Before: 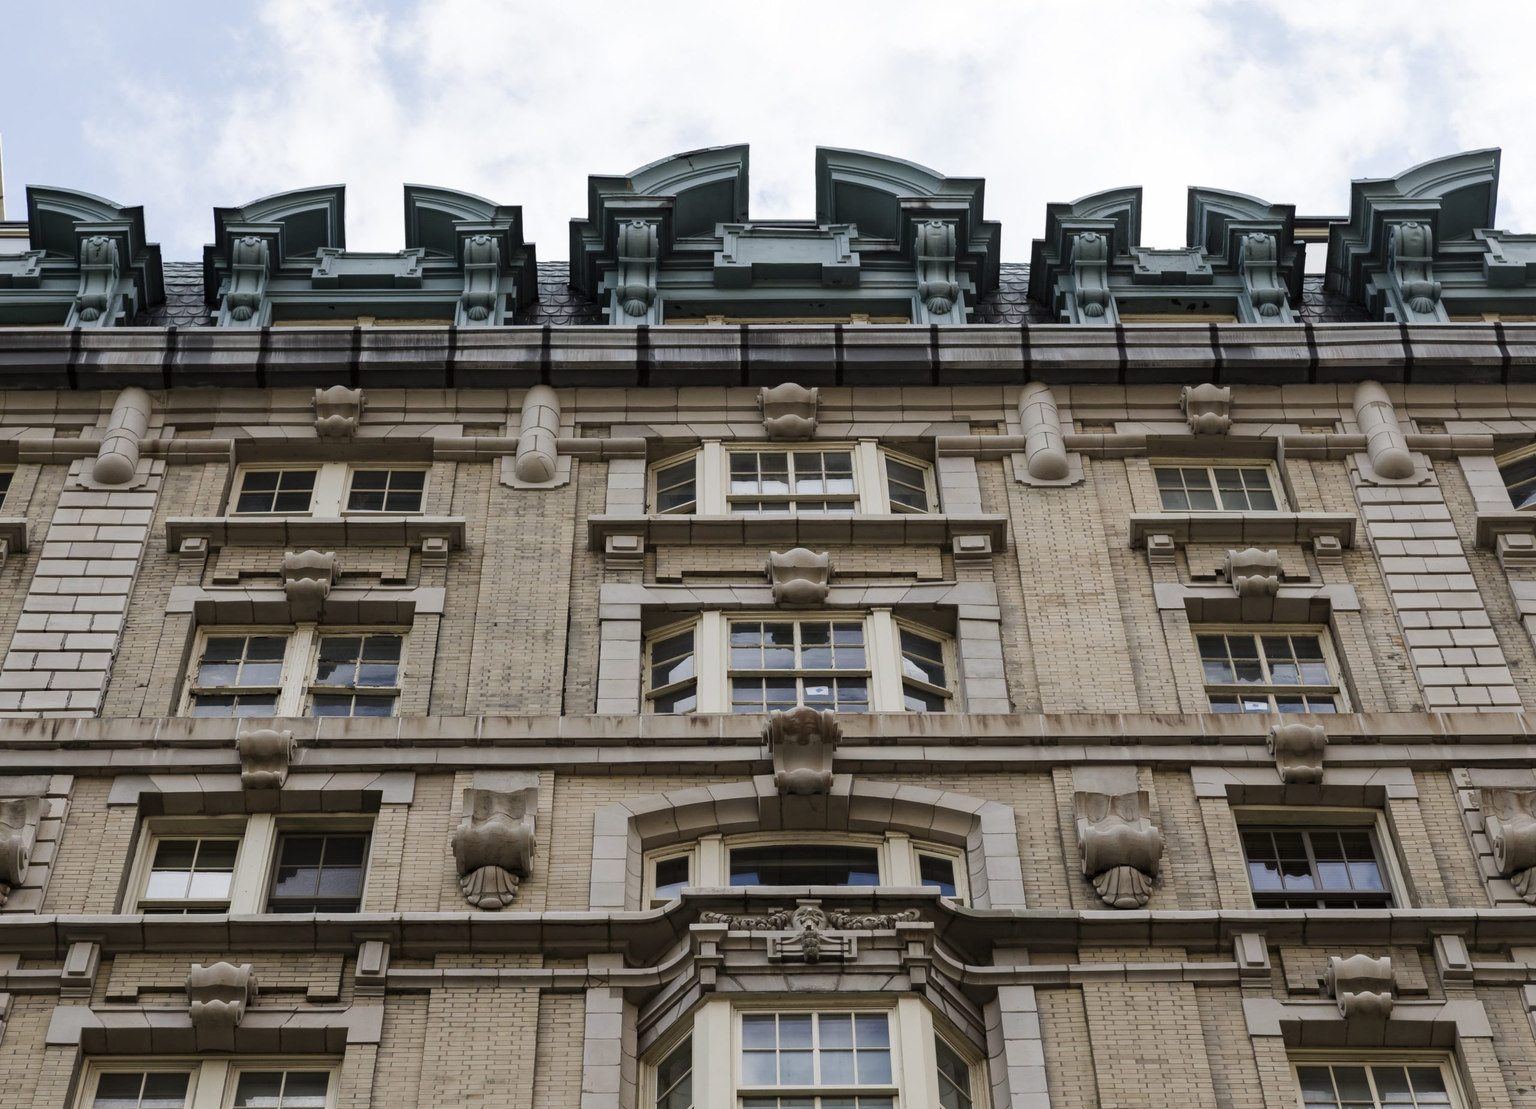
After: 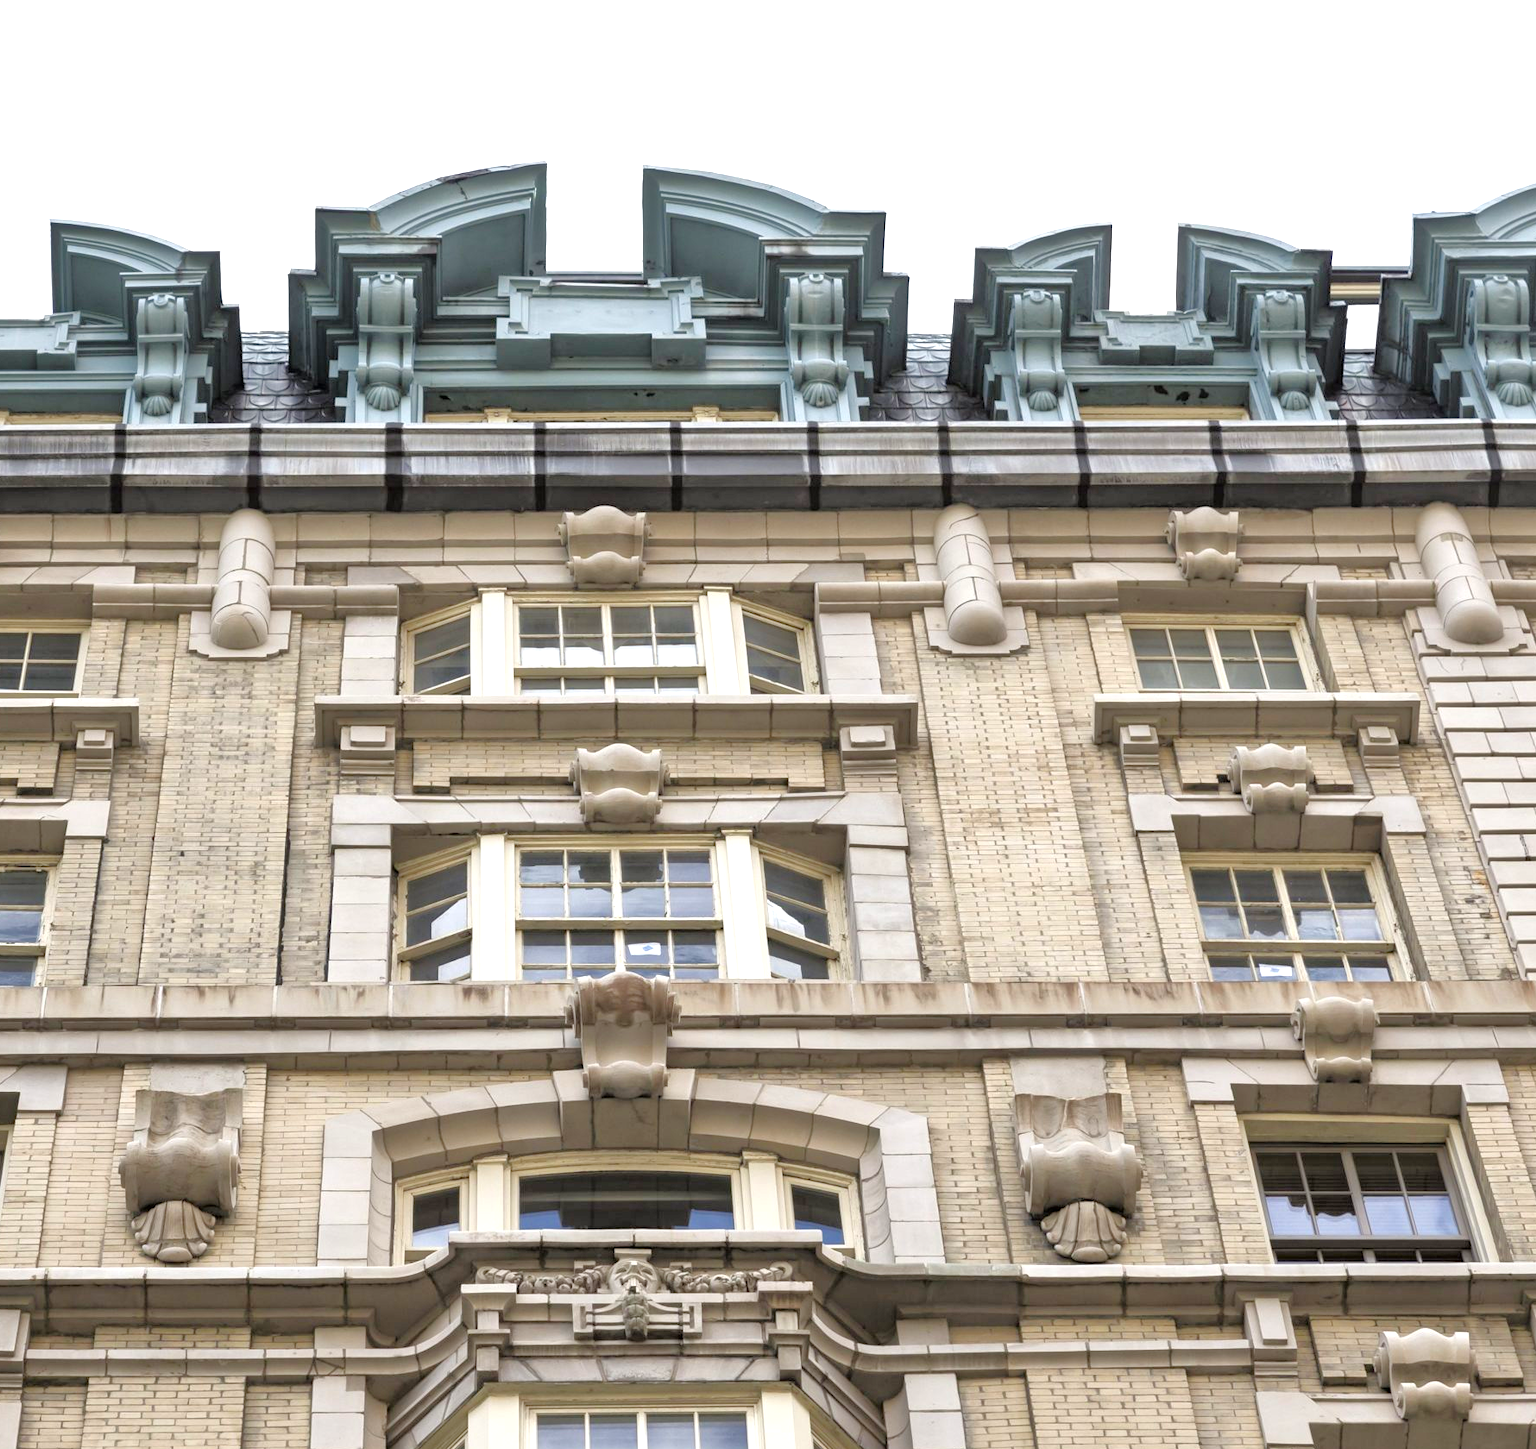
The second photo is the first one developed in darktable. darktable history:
tone equalizer: -7 EV 0.15 EV, -6 EV 0.6 EV, -5 EV 1.15 EV, -4 EV 1.33 EV, -3 EV 1.15 EV, -2 EV 0.6 EV, -1 EV 0.15 EV, mask exposure compensation -0.5 EV
crop and rotate: left 24.034%, top 2.838%, right 6.406%, bottom 6.299%
exposure: black level correction 0, exposure 1 EV, compensate exposure bias true, compensate highlight preservation false
